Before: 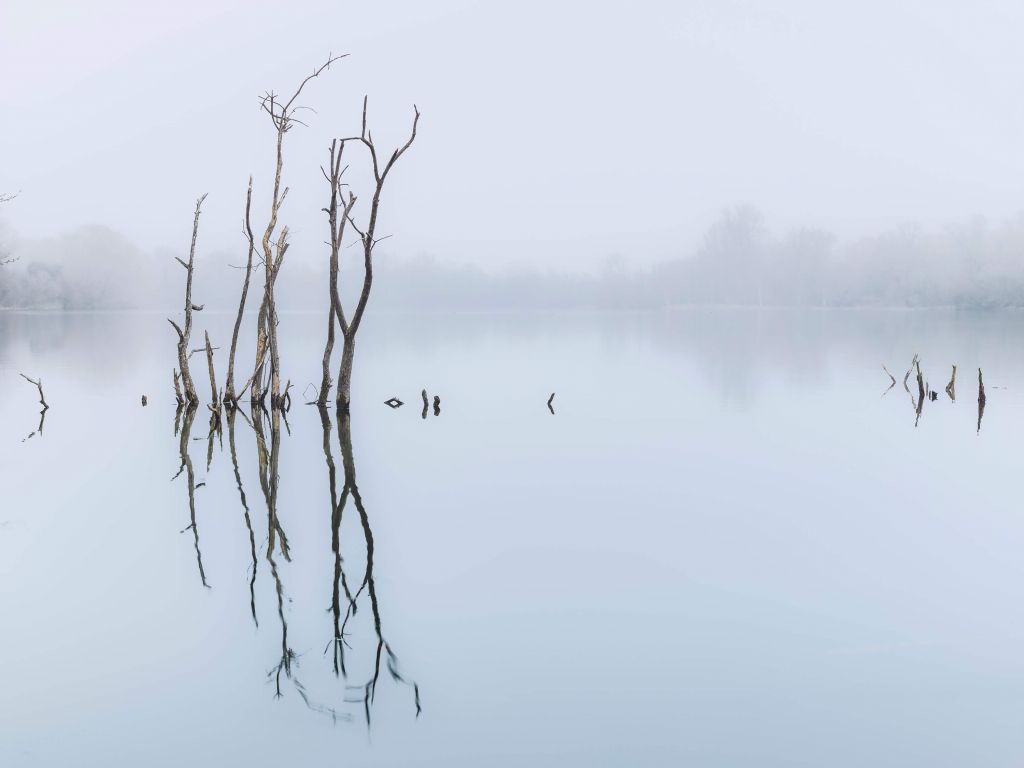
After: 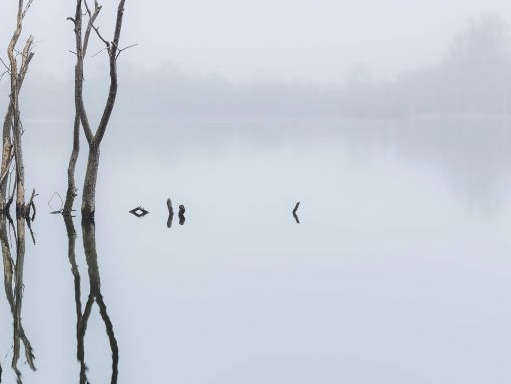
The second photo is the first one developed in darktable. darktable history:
crop: left 25%, top 25%, right 25%, bottom 25%
contrast brightness saturation: contrast 0.06, brightness -0.01, saturation -0.23
